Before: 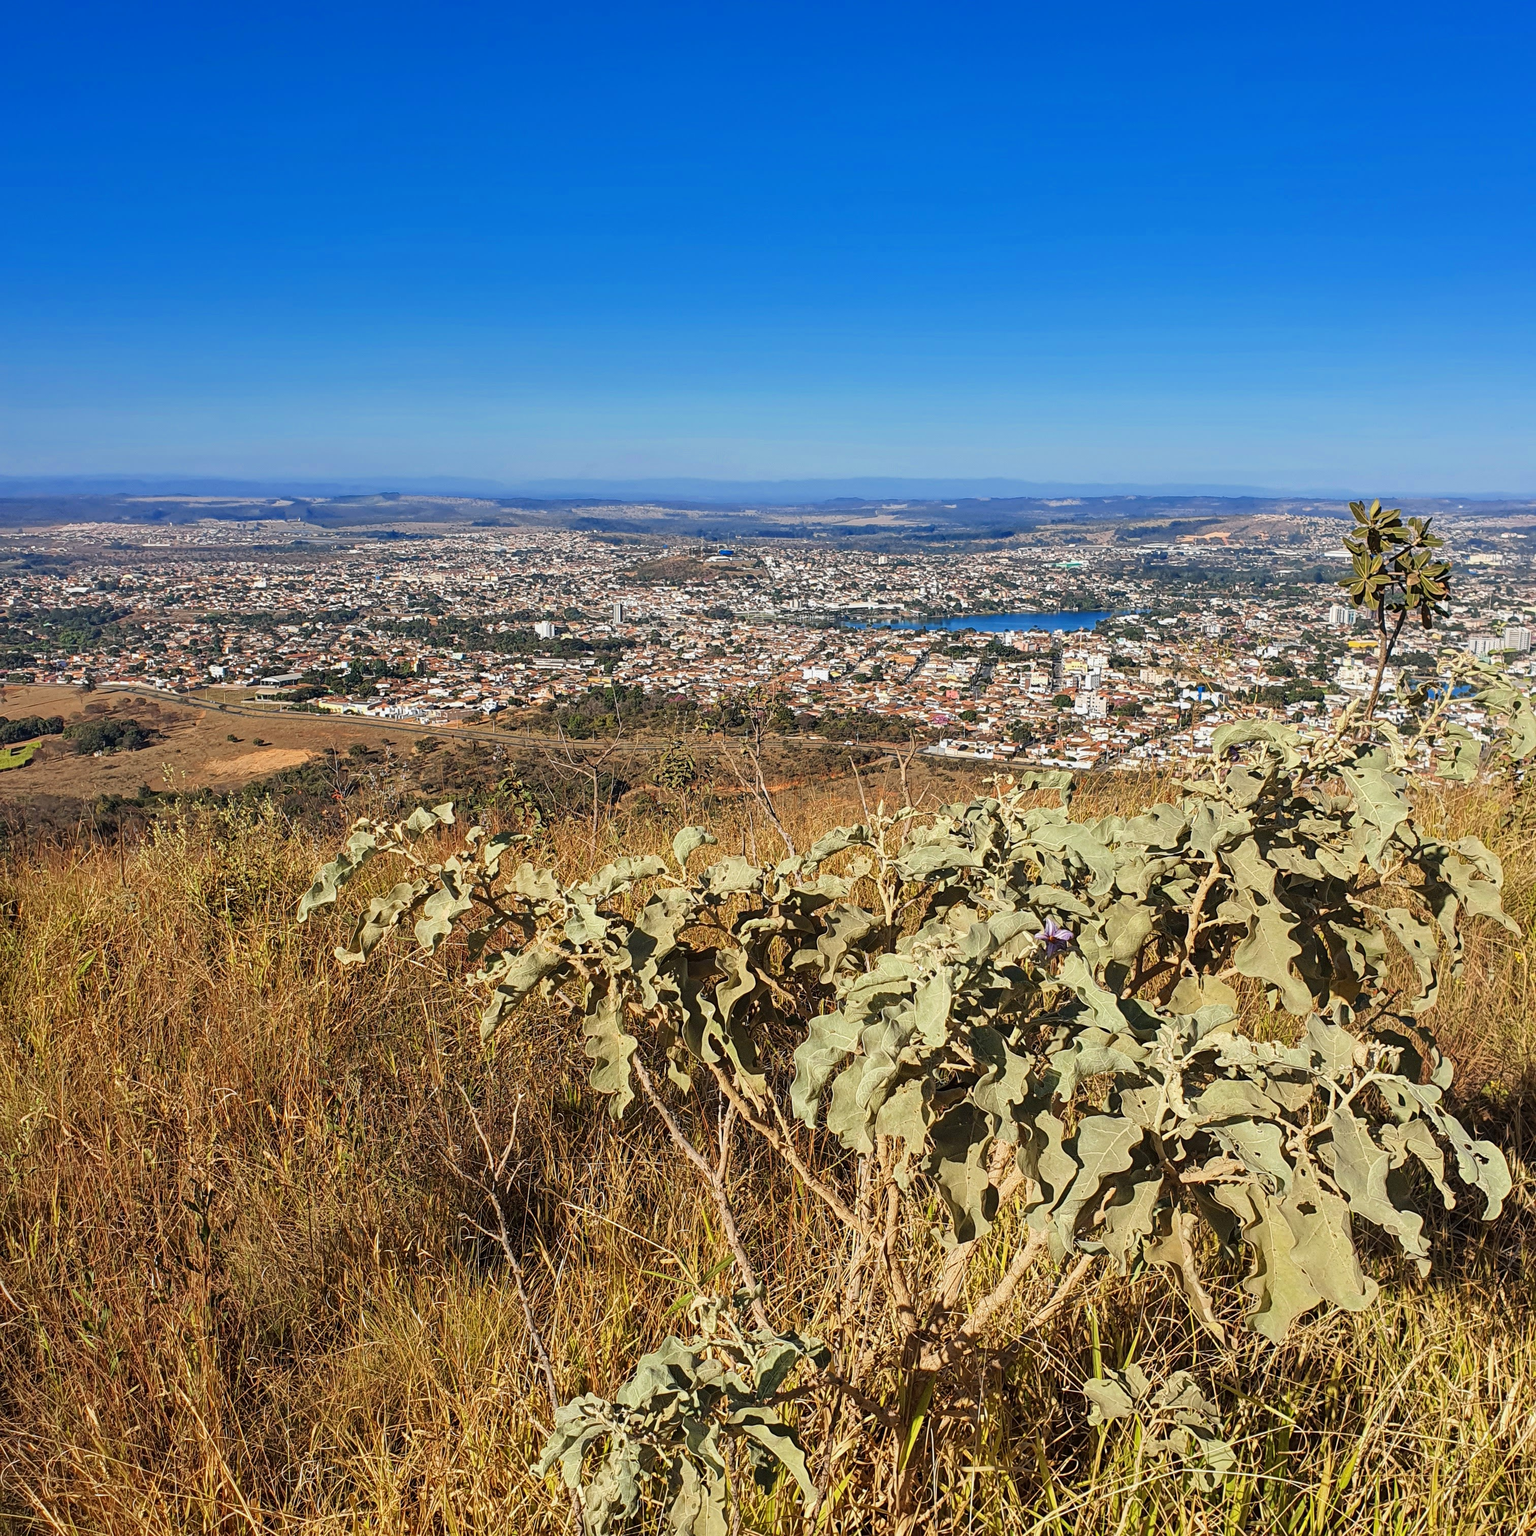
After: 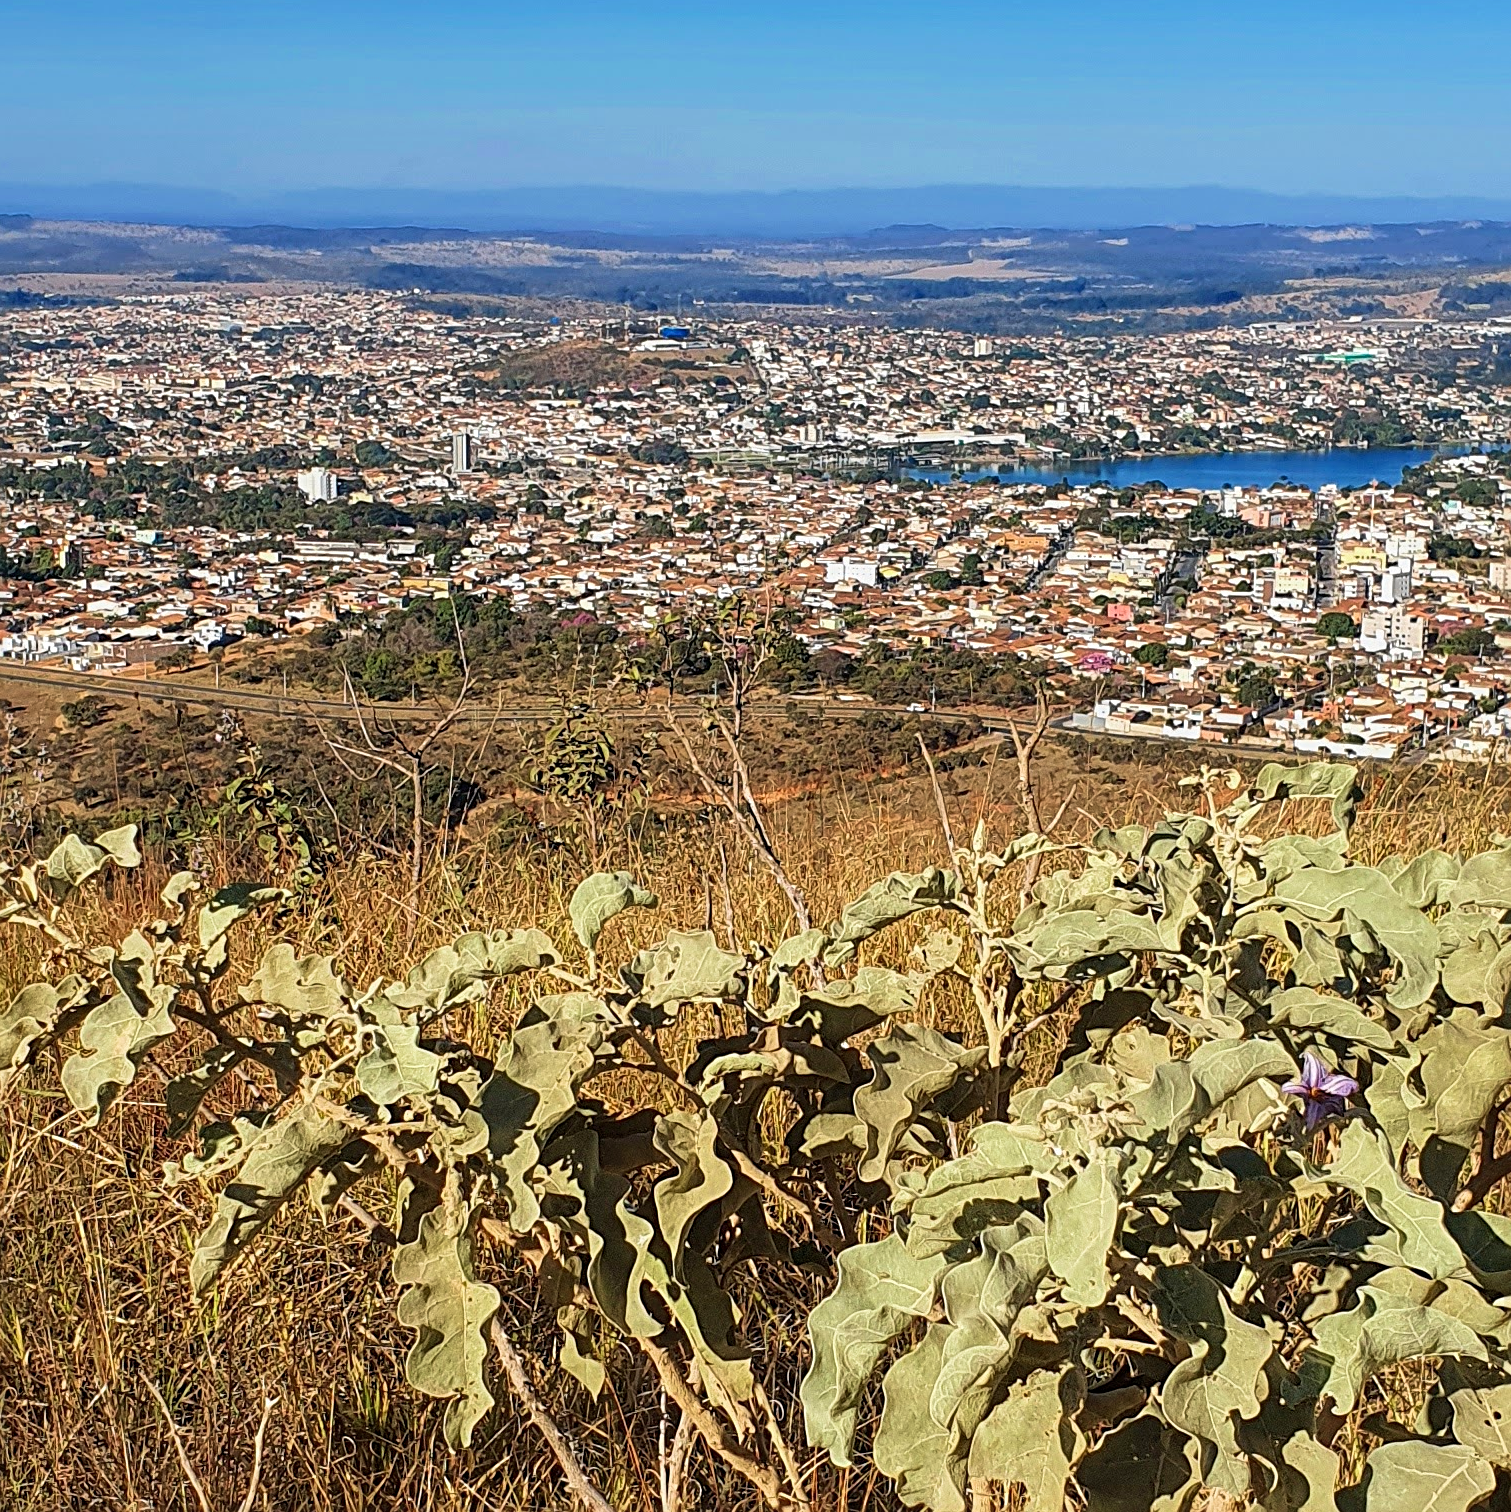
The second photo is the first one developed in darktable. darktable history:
velvia: on, module defaults
sharpen: radius 2.529, amount 0.323
crop: left 25%, top 25%, right 25%, bottom 25%
